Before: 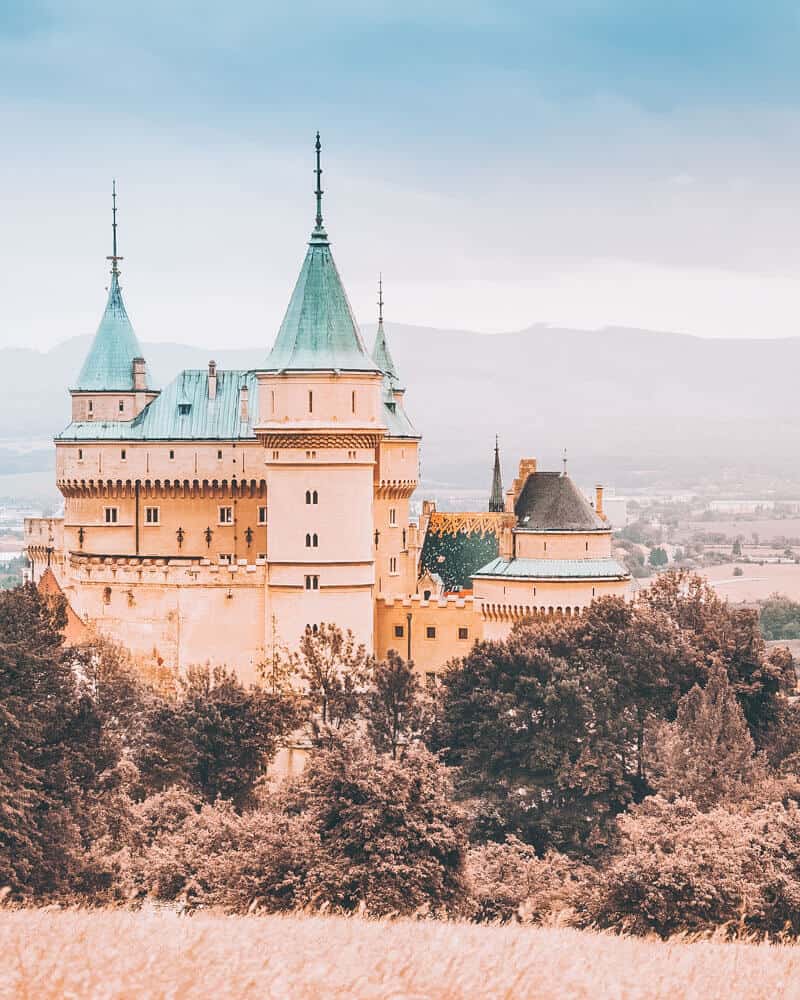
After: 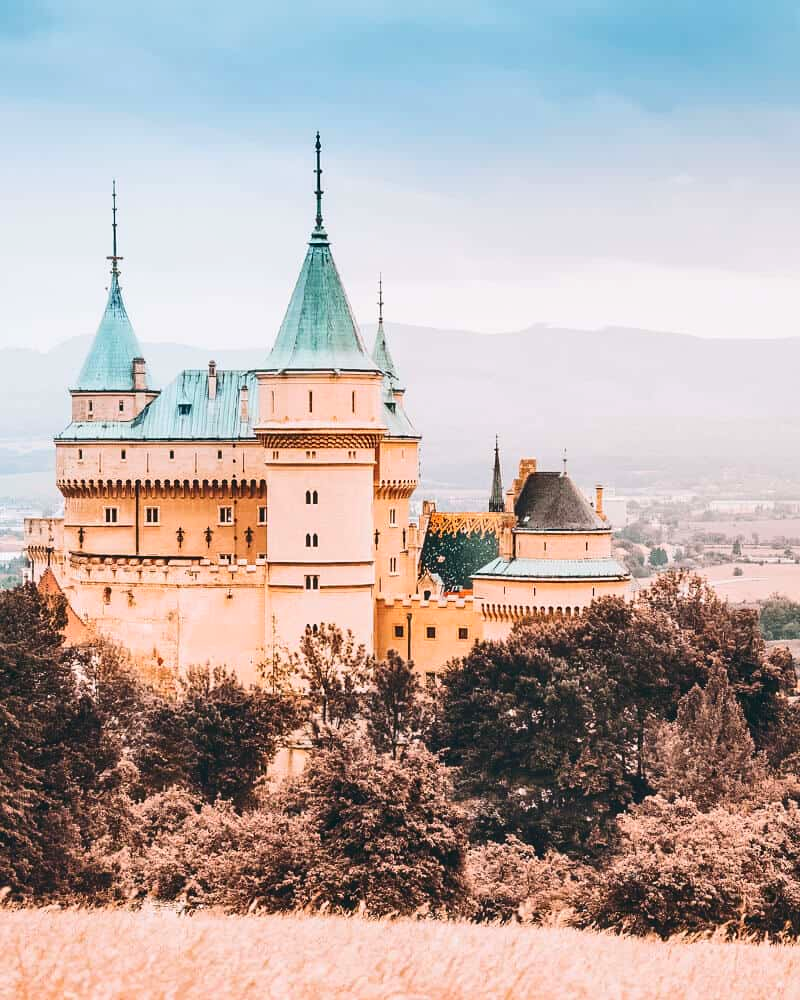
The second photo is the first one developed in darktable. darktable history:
contrast brightness saturation: contrast 0.186, brightness -0.102, saturation 0.209
